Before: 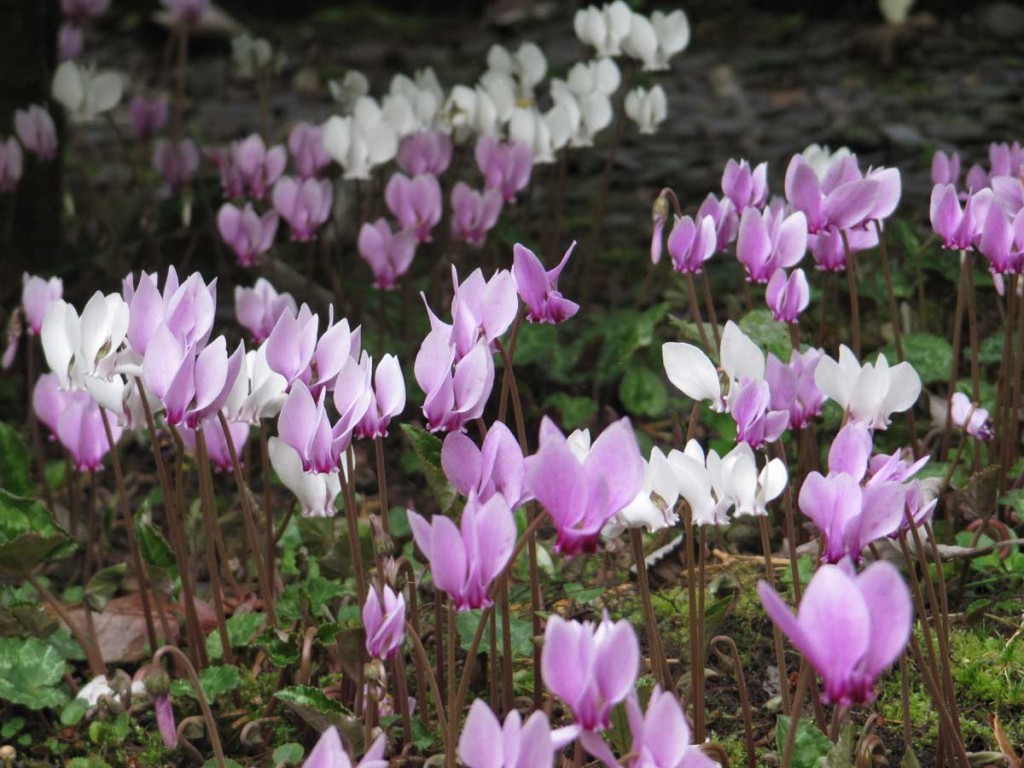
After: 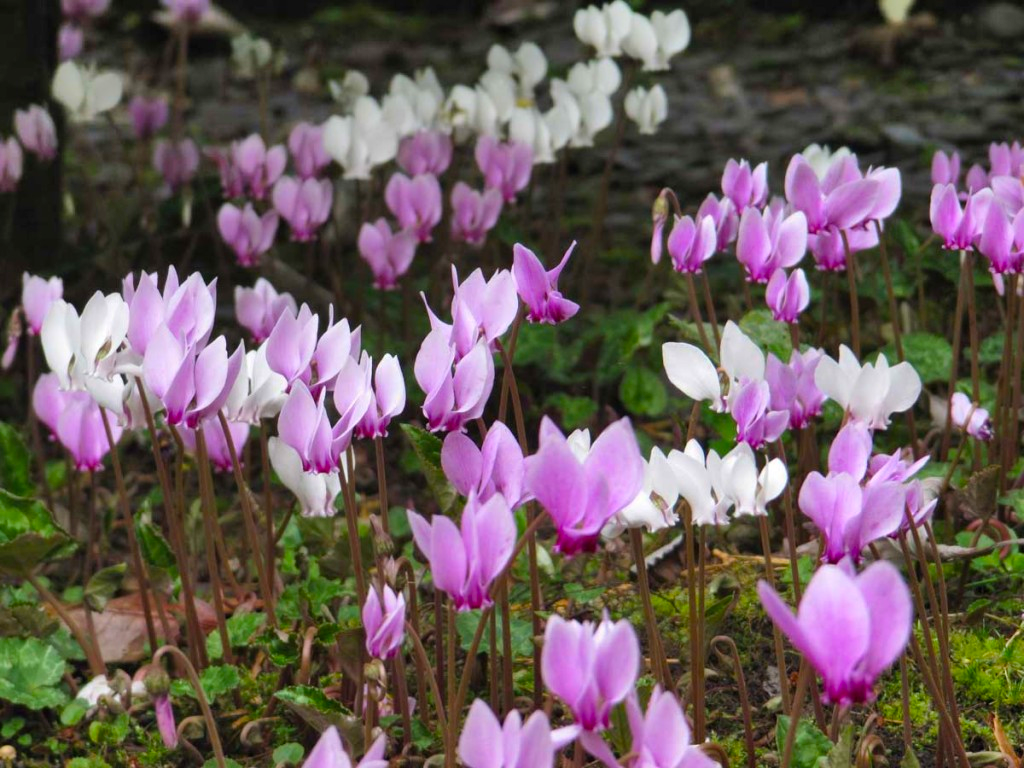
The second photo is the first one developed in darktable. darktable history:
color balance rgb: global offset › hue 169.56°, perceptual saturation grading › global saturation 29.599%, global vibrance 20%
shadows and highlights: soften with gaussian
